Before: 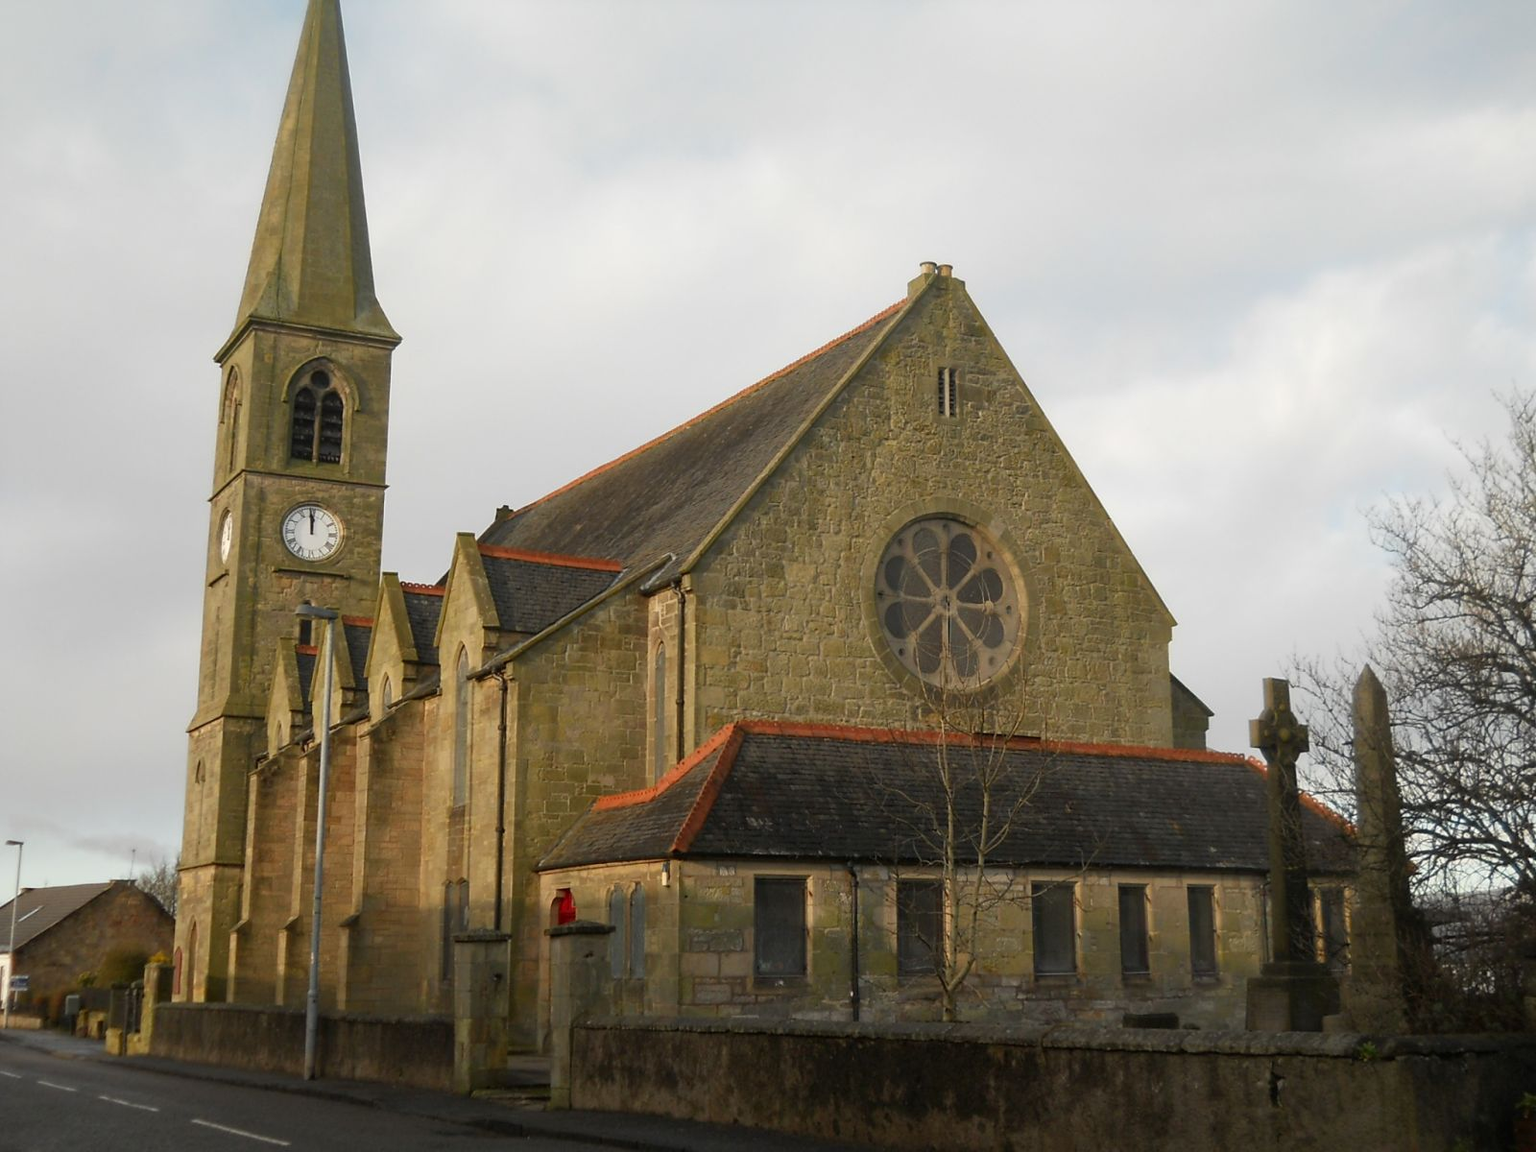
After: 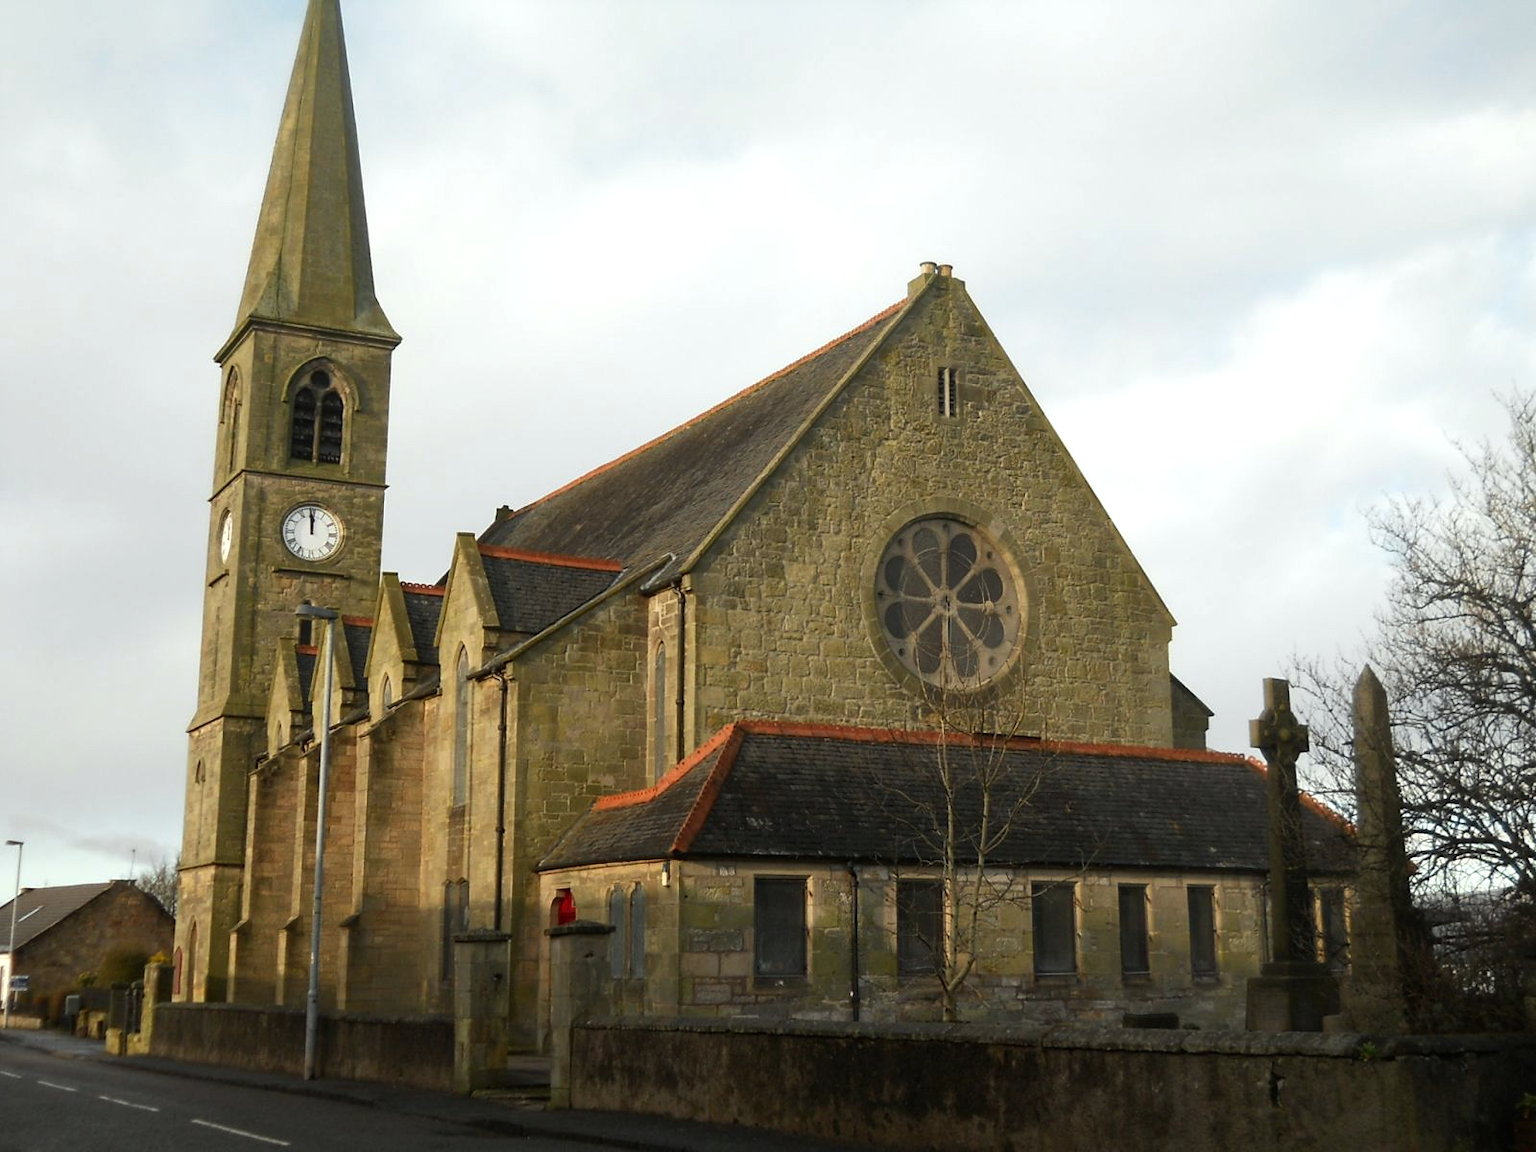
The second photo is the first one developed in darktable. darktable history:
white balance: red 0.978, blue 0.999
tone equalizer: -8 EV -0.417 EV, -7 EV -0.389 EV, -6 EV -0.333 EV, -5 EV -0.222 EV, -3 EV 0.222 EV, -2 EV 0.333 EV, -1 EV 0.389 EV, +0 EV 0.417 EV, edges refinement/feathering 500, mask exposure compensation -1.57 EV, preserve details no
